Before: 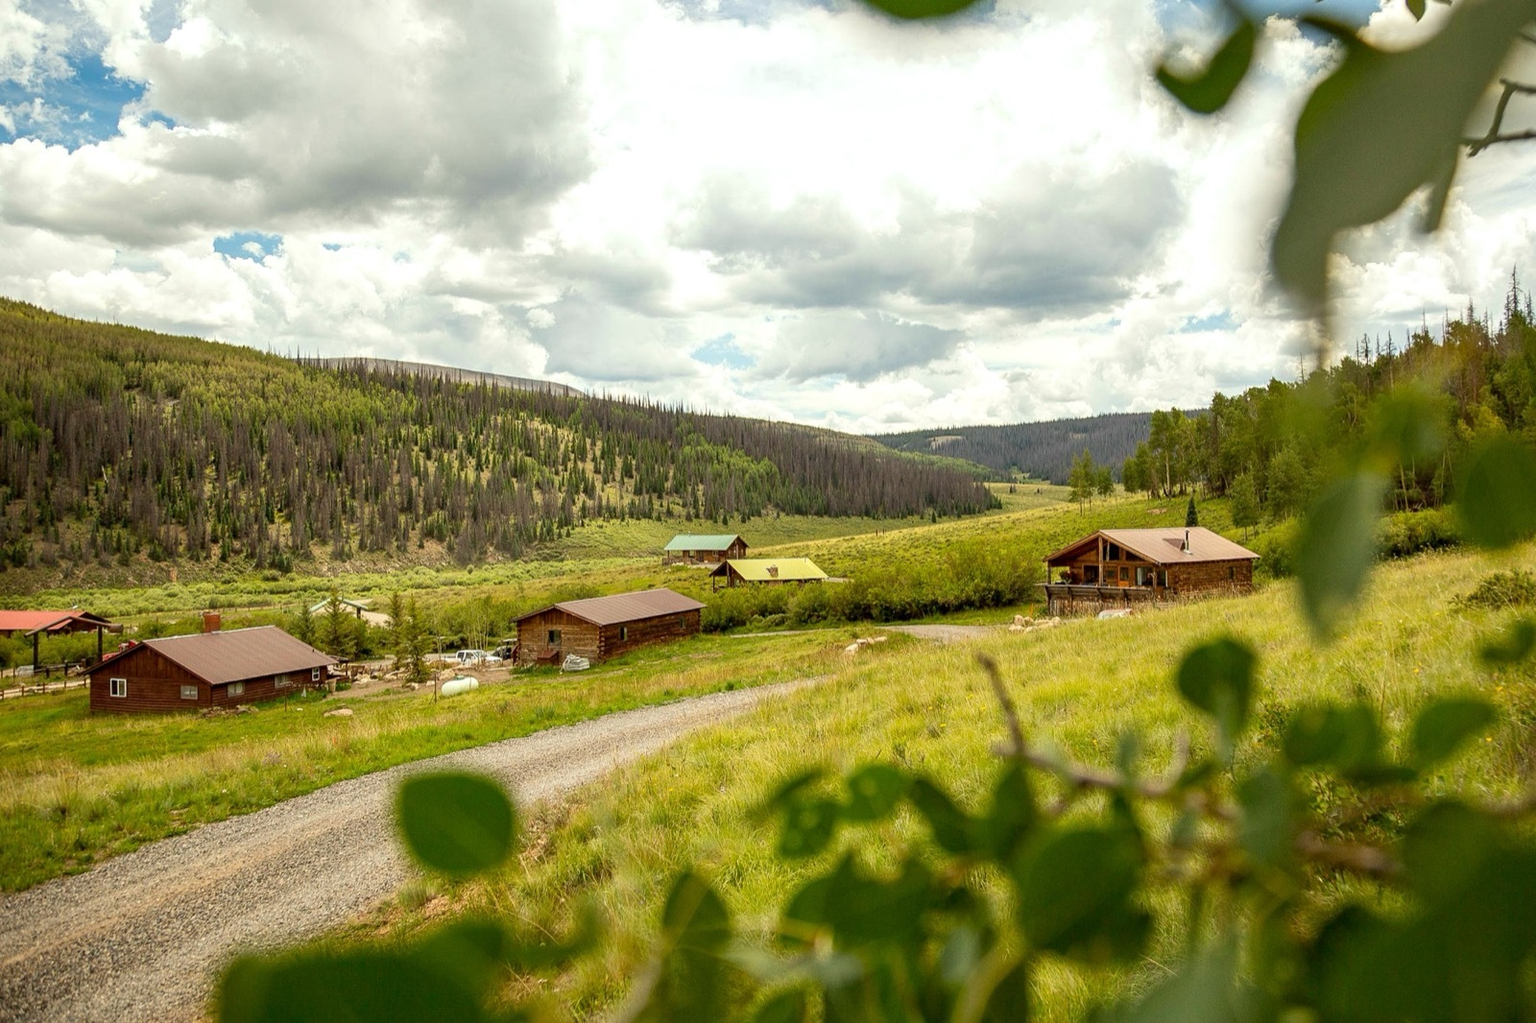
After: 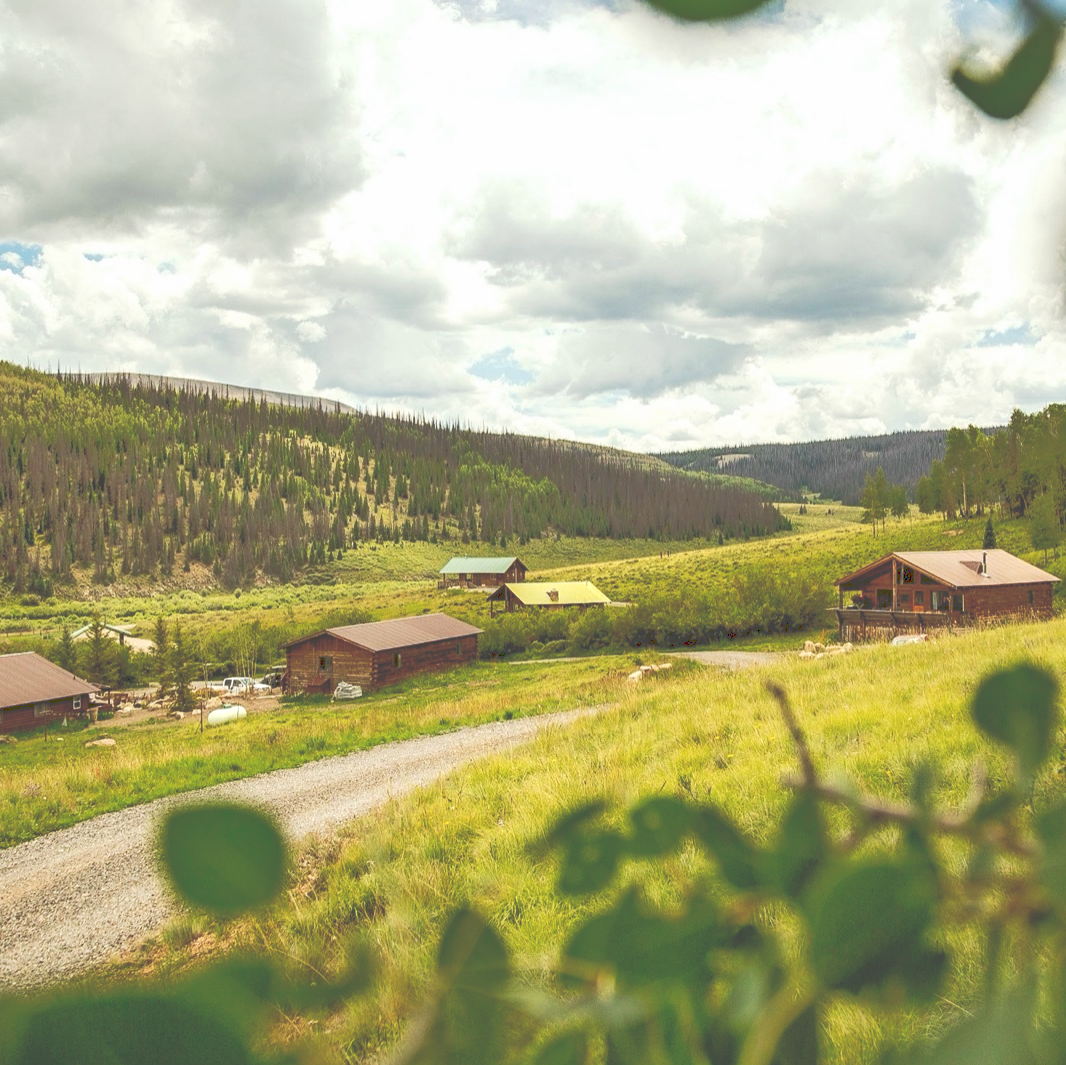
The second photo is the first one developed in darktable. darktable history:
tone curve: curves: ch0 [(0, 0) (0.003, 0.273) (0.011, 0.276) (0.025, 0.276) (0.044, 0.28) (0.069, 0.283) (0.1, 0.288) (0.136, 0.293) (0.177, 0.302) (0.224, 0.321) (0.277, 0.349) (0.335, 0.393) (0.399, 0.448) (0.468, 0.51) (0.543, 0.589) (0.623, 0.677) (0.709, 0.761) (0.801, 0.839) (0.898, 0.909) (1, 1)], preserve colors none
crop and rotate: left 15.754%, right 17.579%
tone equalizer: -8 EV -0.528 EV, -7 EV -0.319 EV, -6 EV -0.083 EV, -5 EV 0.413 EV, -4 EV 0.985 EV, -3 EV 0.791 EV, -2 EV -0.01 EV, -1 EV 0.14 EV, +0 EV -0.012 EV, smoothing 1
